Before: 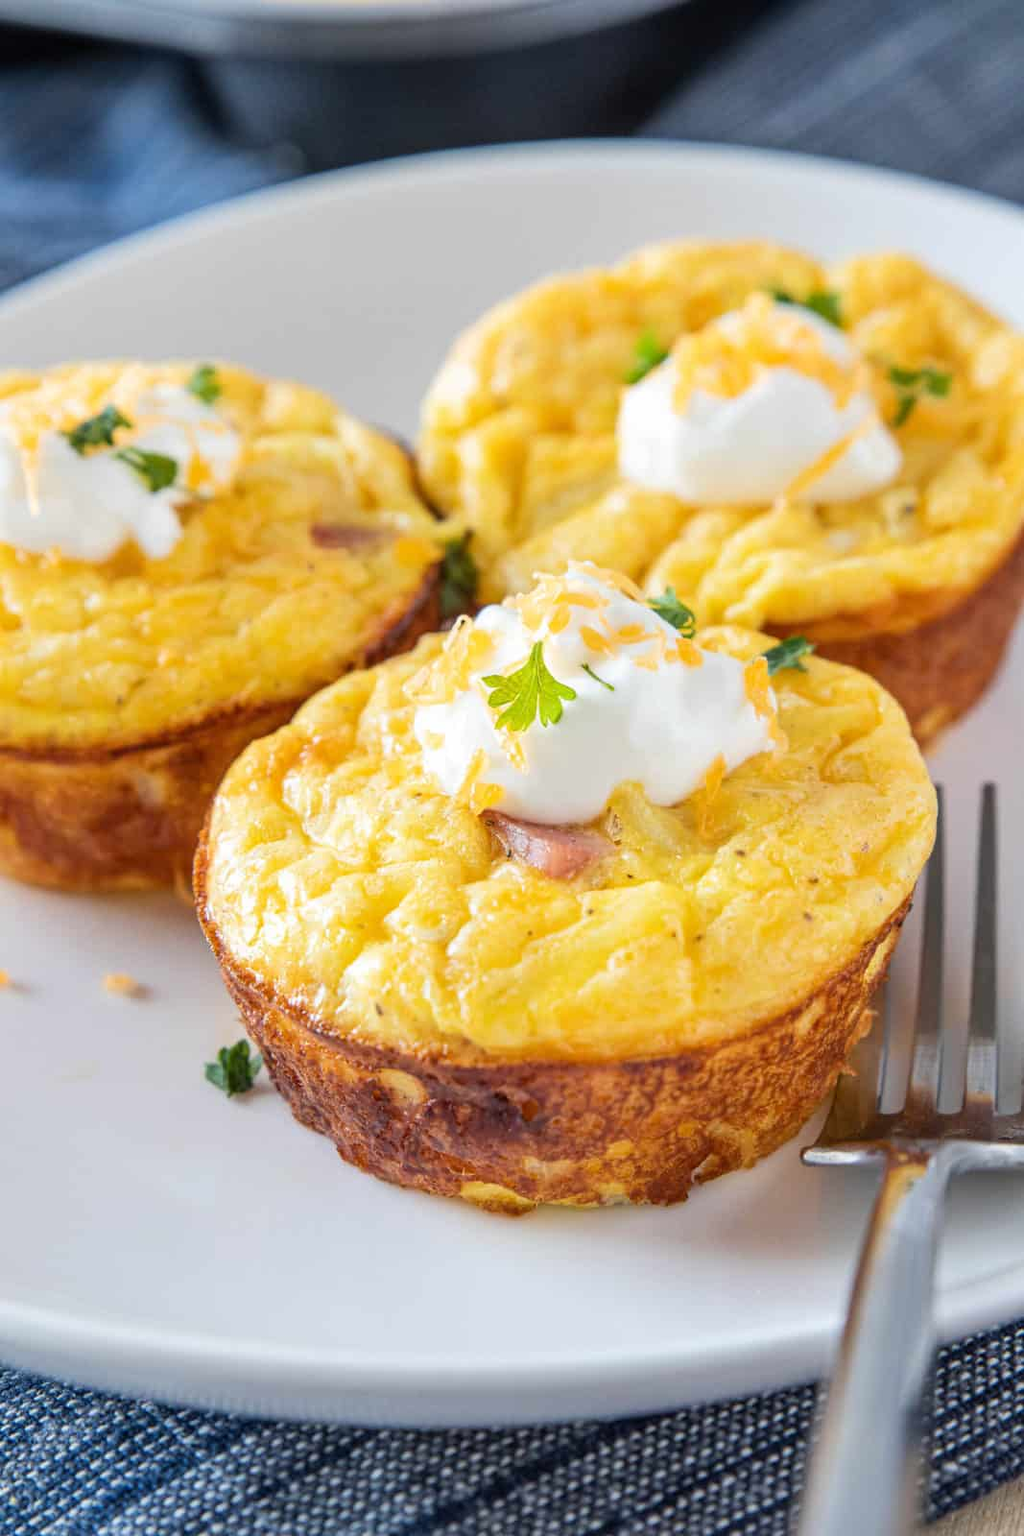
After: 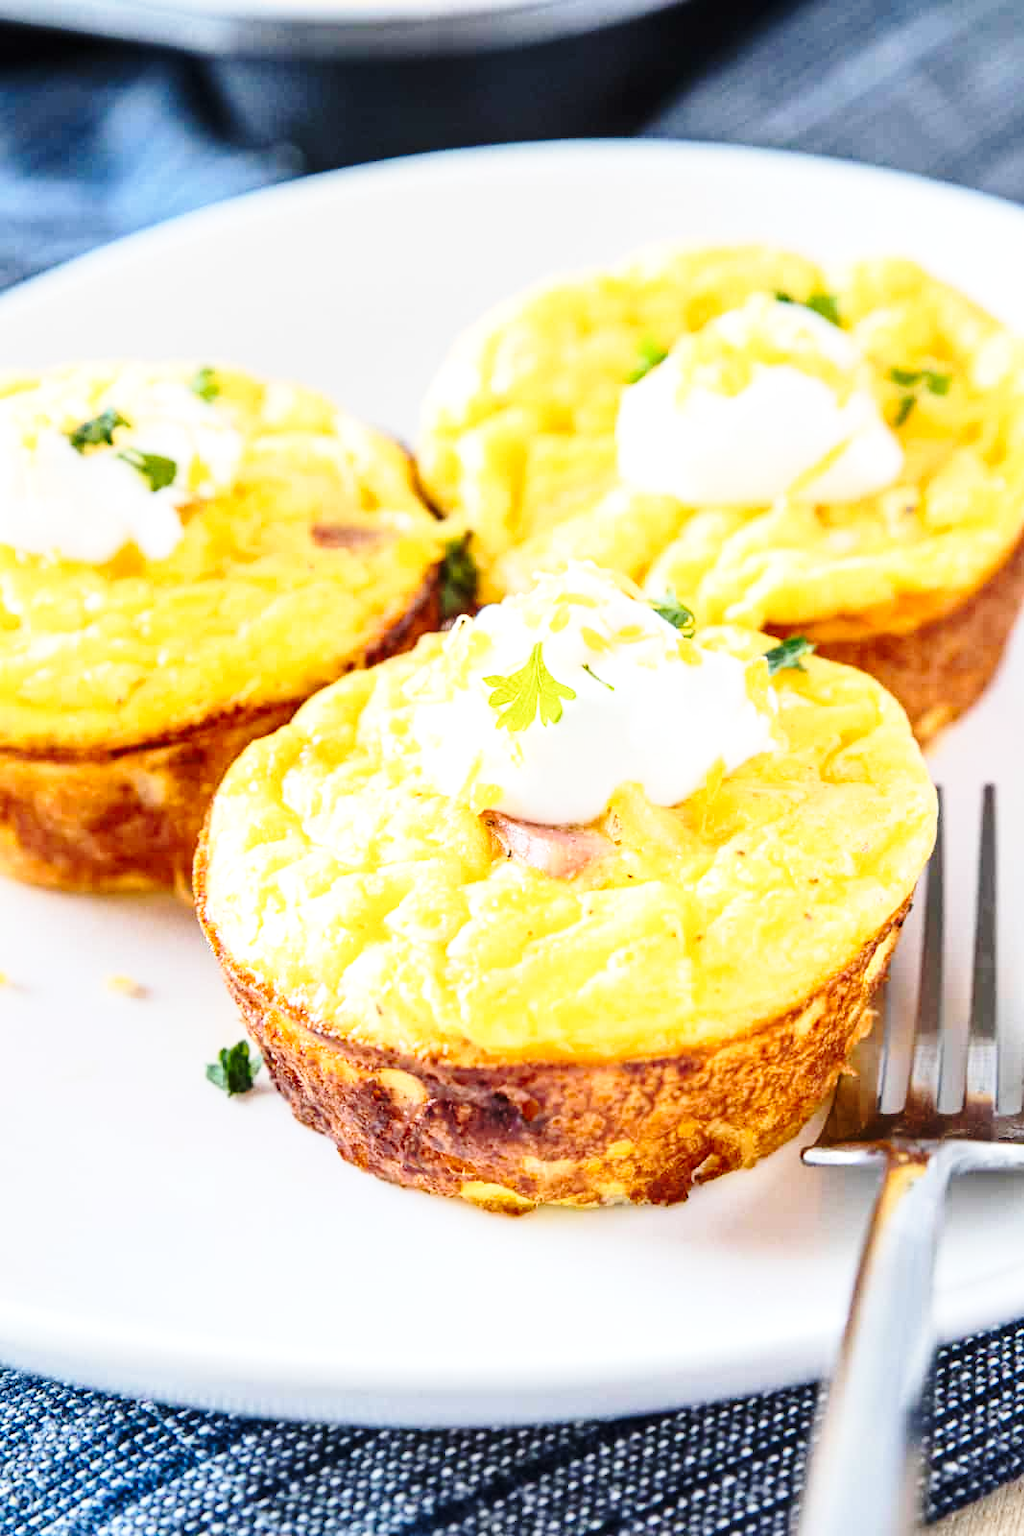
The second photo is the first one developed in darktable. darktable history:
contrast brightness saturation: contrast 0.1, brightness 0.02, saturation 0.02
tone equalizer: -8 EV -0.417 EV, -7 EV -0.389 EV, -6 EV -0.333 EV, -5 EV -0.222 EV, -3 EV 0.222 EV, -2 EV 0.333 EV, -1 EV 0.389 EV, +0 EV 0.417 EV, edges refinement/feathering 500, mask exposure compensation -1.57 EV, preserve details no
base curve: curves: ch0 [(0, 0) (0.028, 0.03) (0.121, 0.232) (0.46, 0.748) (0.859, 0.968) (1, 1)], preserve colors none
